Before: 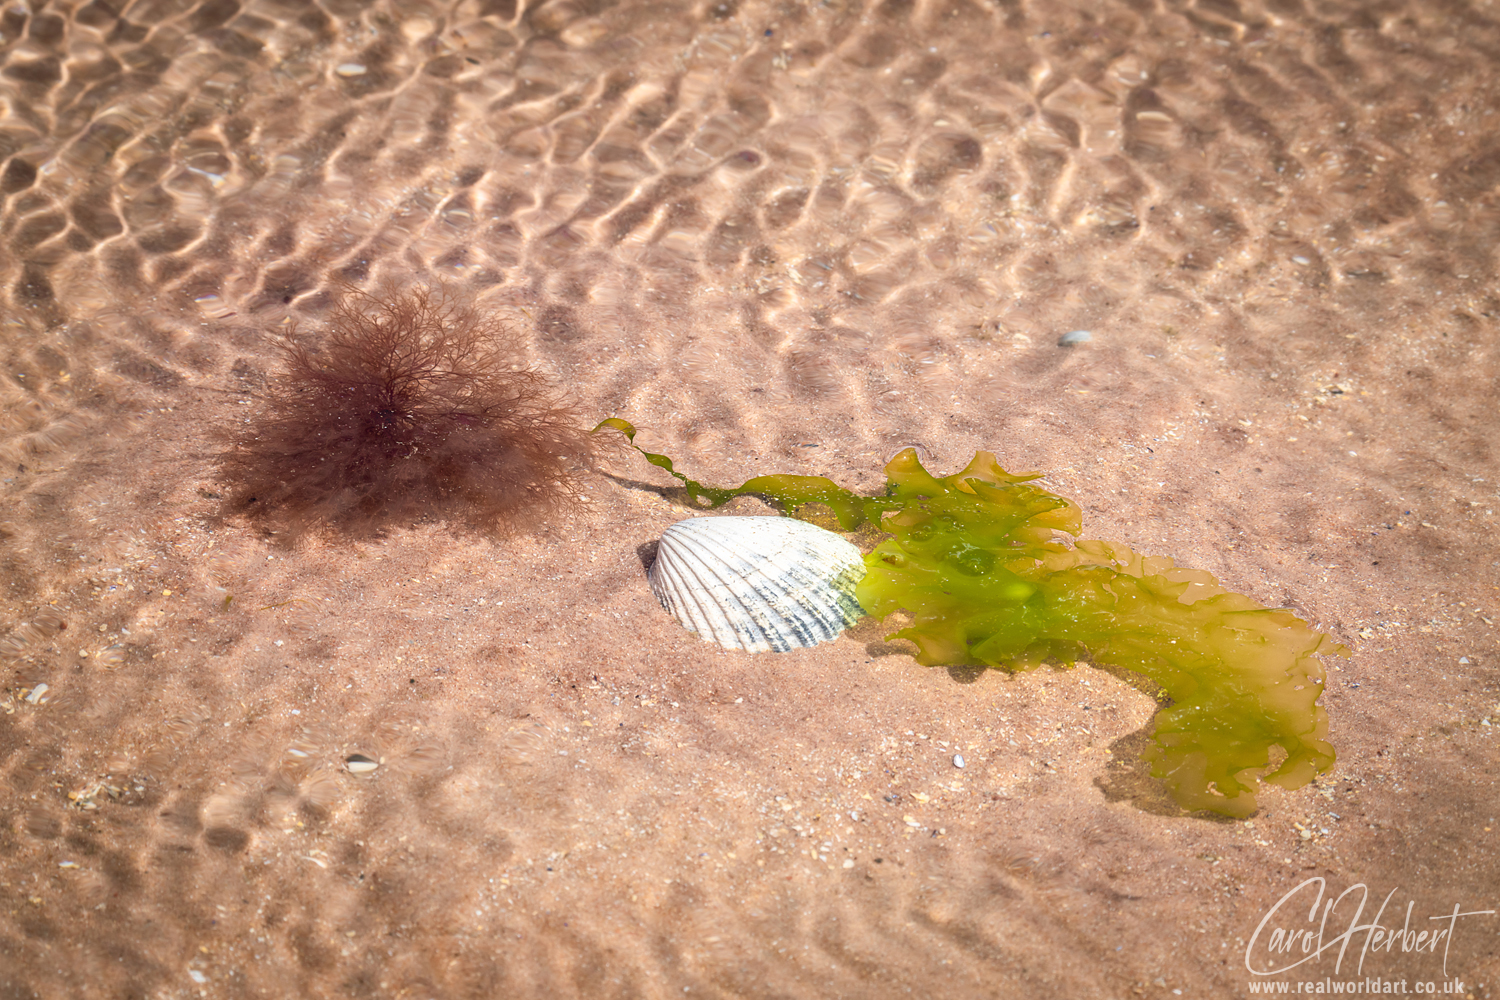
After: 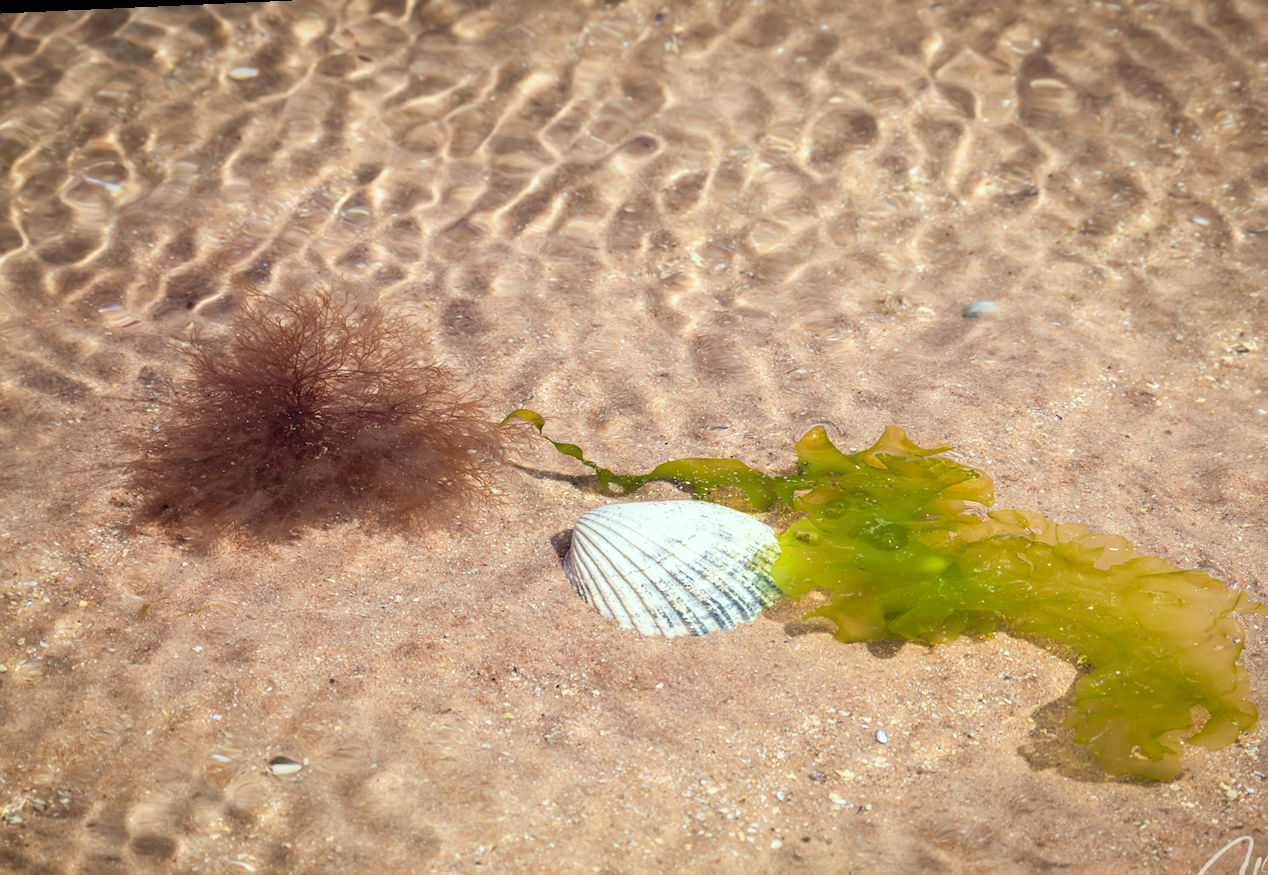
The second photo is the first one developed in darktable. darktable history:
white balance: red 1.009, blue 1.027
color correction: highlights a* -8, highlights b* 3.1
rotate and perspective: rotation -2.56°, automatic cropping off
crop and rotate: left 7.196%, top 4.574%, right 10.605%, bottom 13.178%
